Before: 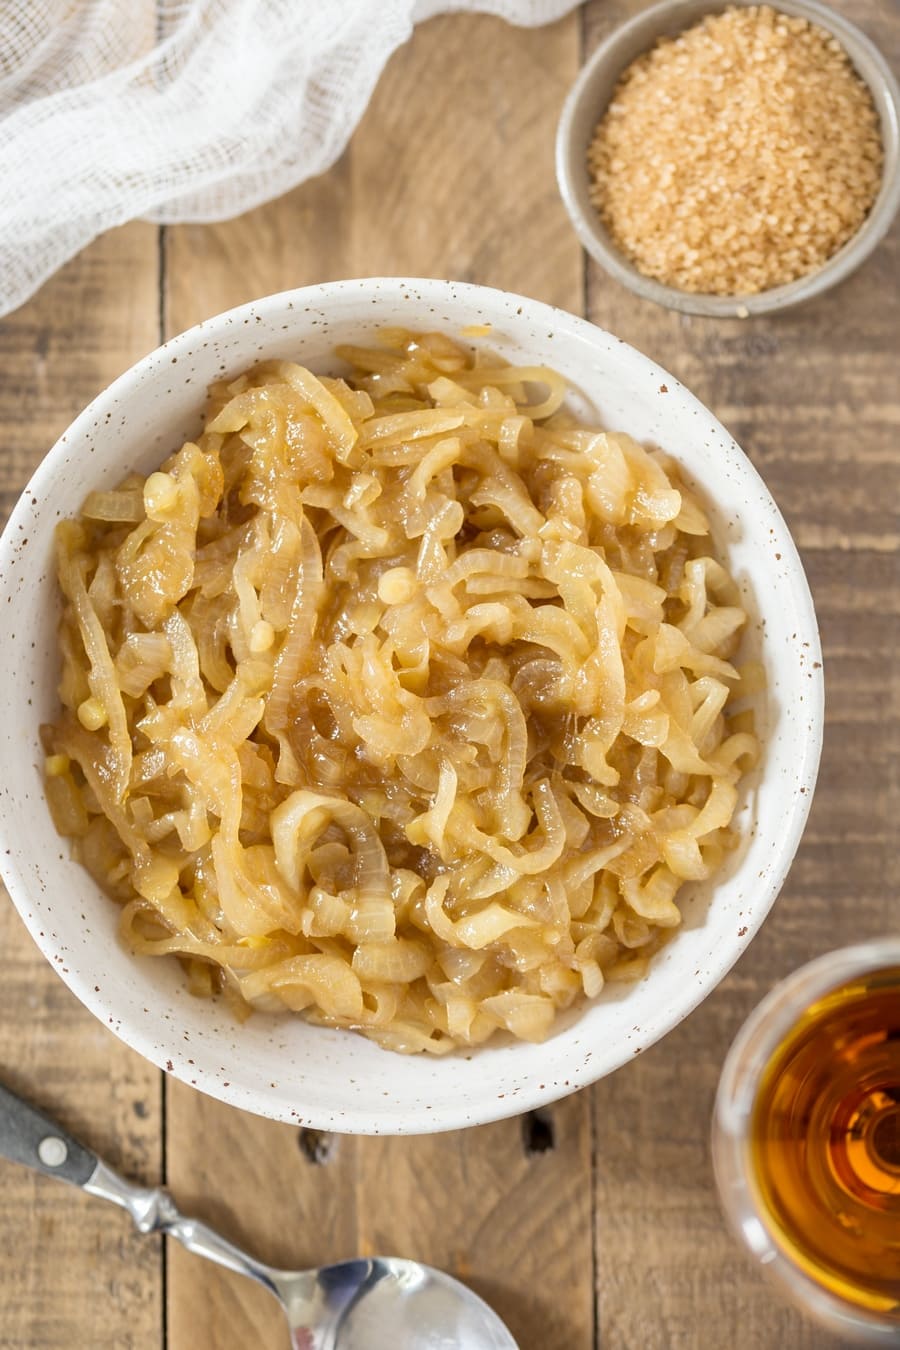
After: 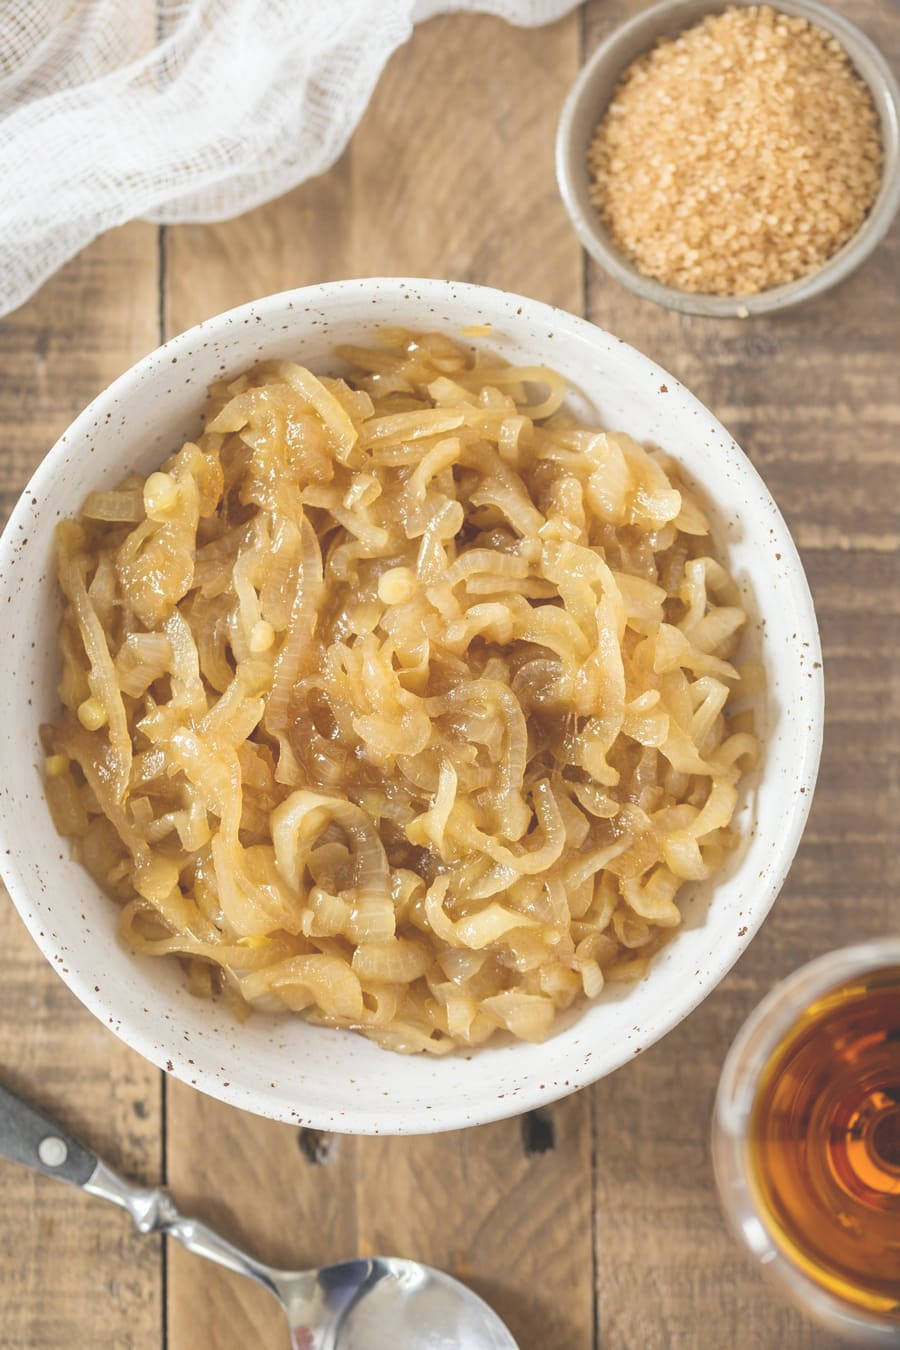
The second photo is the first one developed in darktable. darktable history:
exposure: black level correction -0.03, compensate highlight preservation false
white balance: emerald 1
